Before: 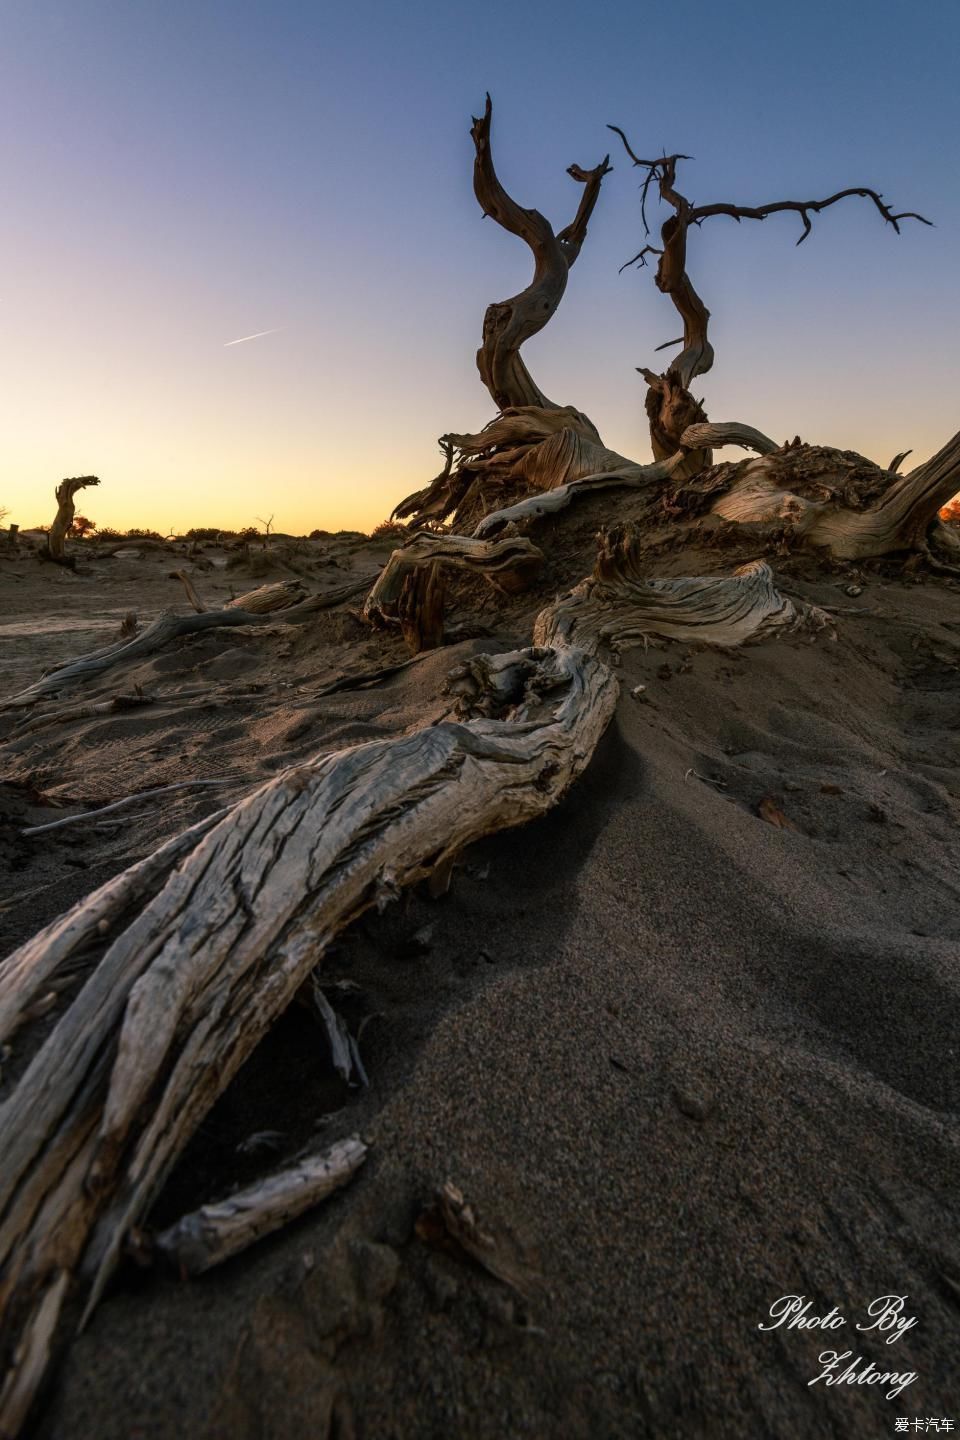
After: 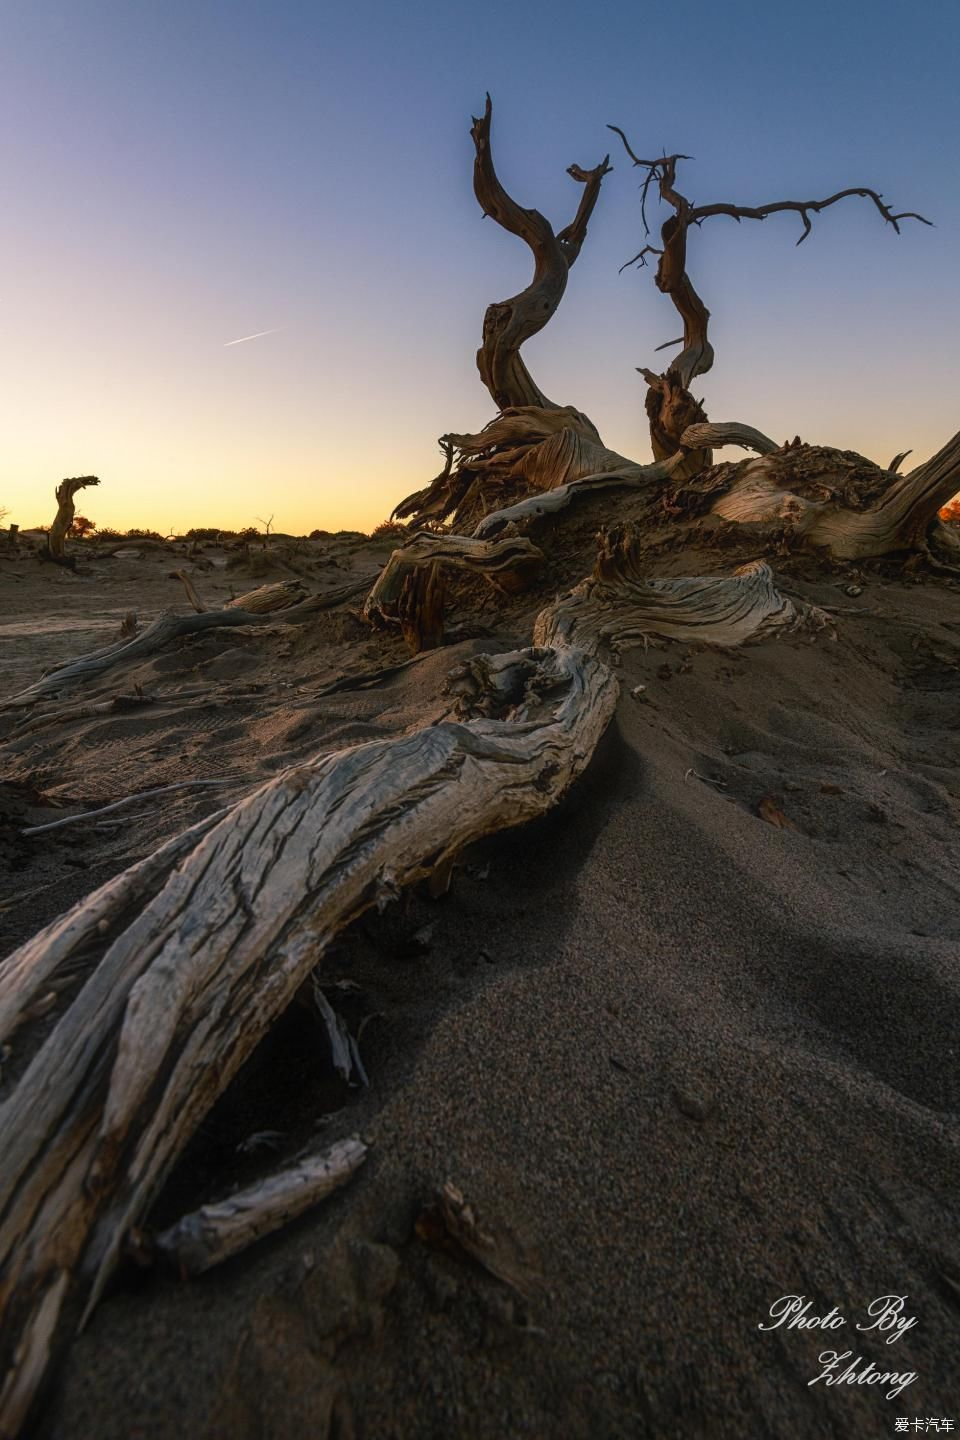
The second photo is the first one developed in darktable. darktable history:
contrast equalizer: y [[0.5, 0.496, 0.435, 0.435, 0.496, 0.5], [0.5 ×6], [0.5 ×6], [0 ×6], [0 ×6]]
levels: black 8.52%
